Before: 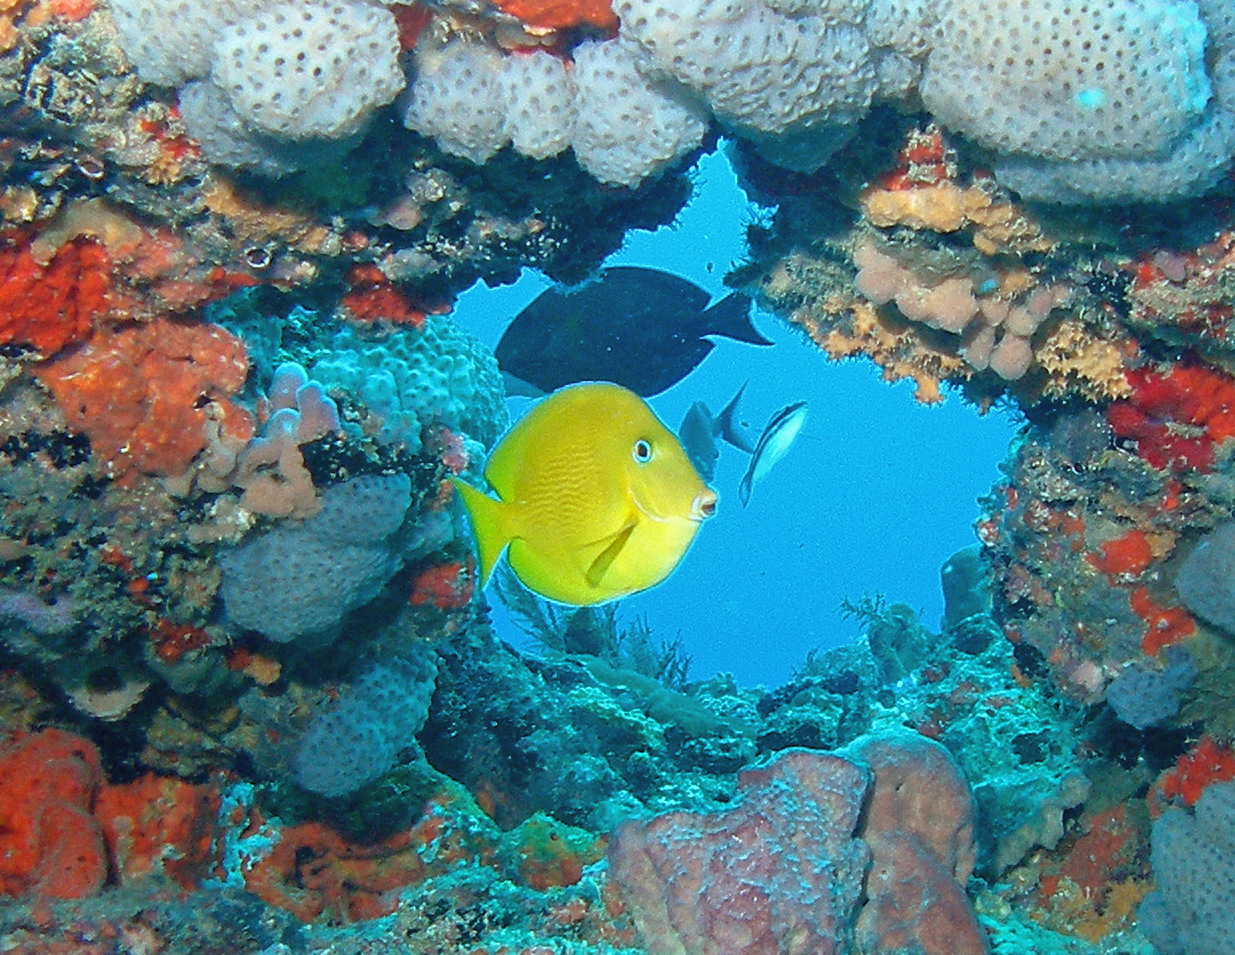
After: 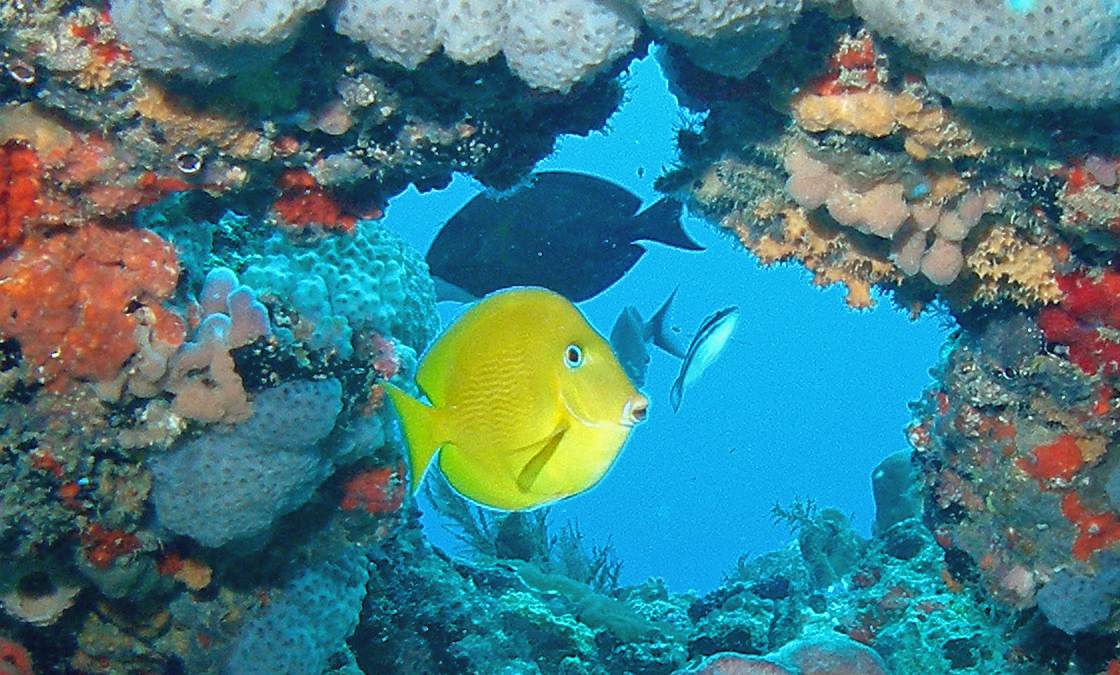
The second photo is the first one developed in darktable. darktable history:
exposure: compensate highlight preservation false
crop: left 5.614%, top 9.952%, right 3.631%, bottom 19.306%
